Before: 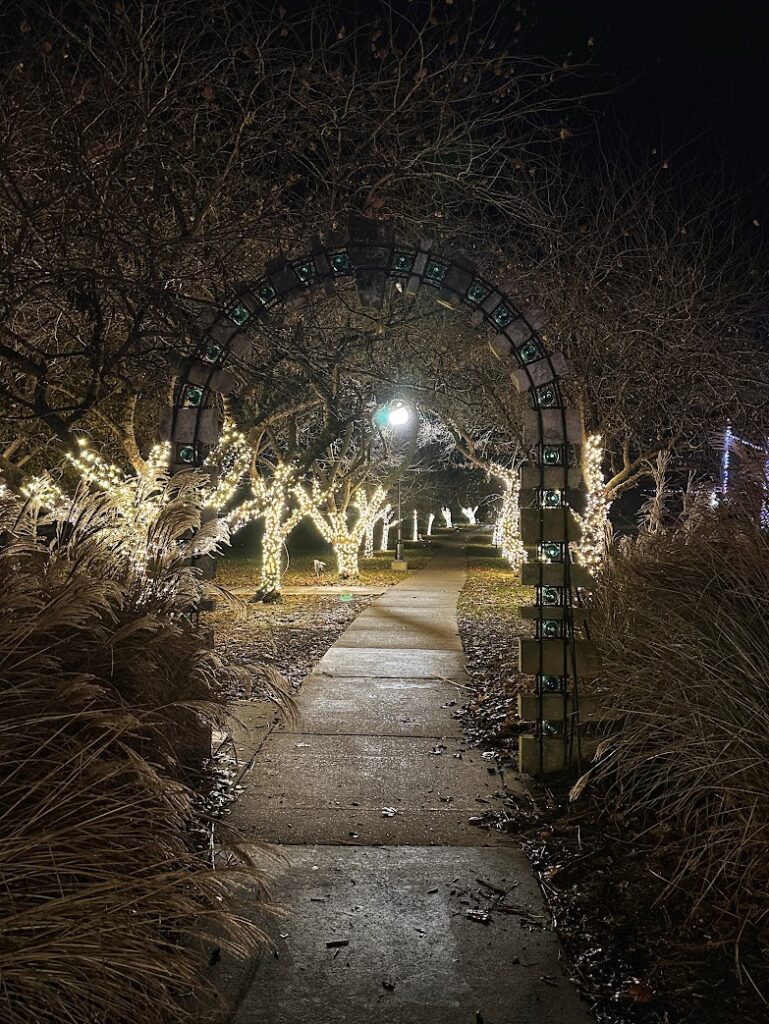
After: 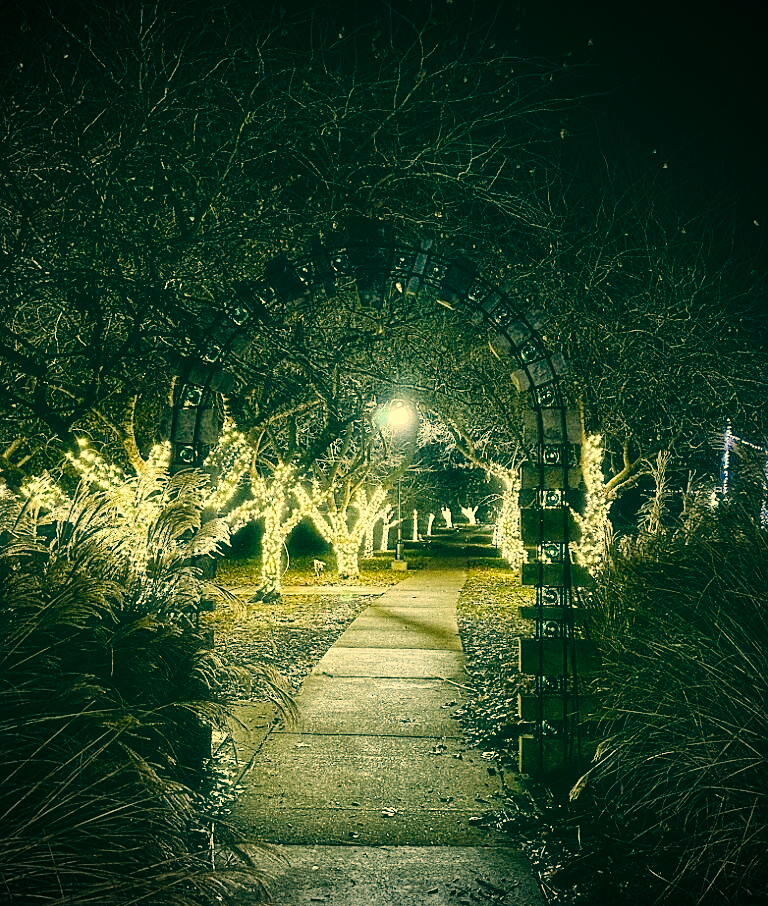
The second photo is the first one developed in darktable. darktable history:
color correction: highlights a* 1.83, highlights b* 34.02, shadows a* -36.68, shadows b* -5.48
vignetting: on, module defaults
grain: coarseness 0.09 ISO, strength 40%
haze removal: strength -0.1, adaptive false
base curve: curves: ch0 [(0, 0) (0.036, 0.025) (0.121, 0.166) (0.206, 0.329) (0.605, 0.79) (1, 1)], preserve colors none
crop and rotate: top 0%, bottom 11.49%
sharpen: on, module defaults
